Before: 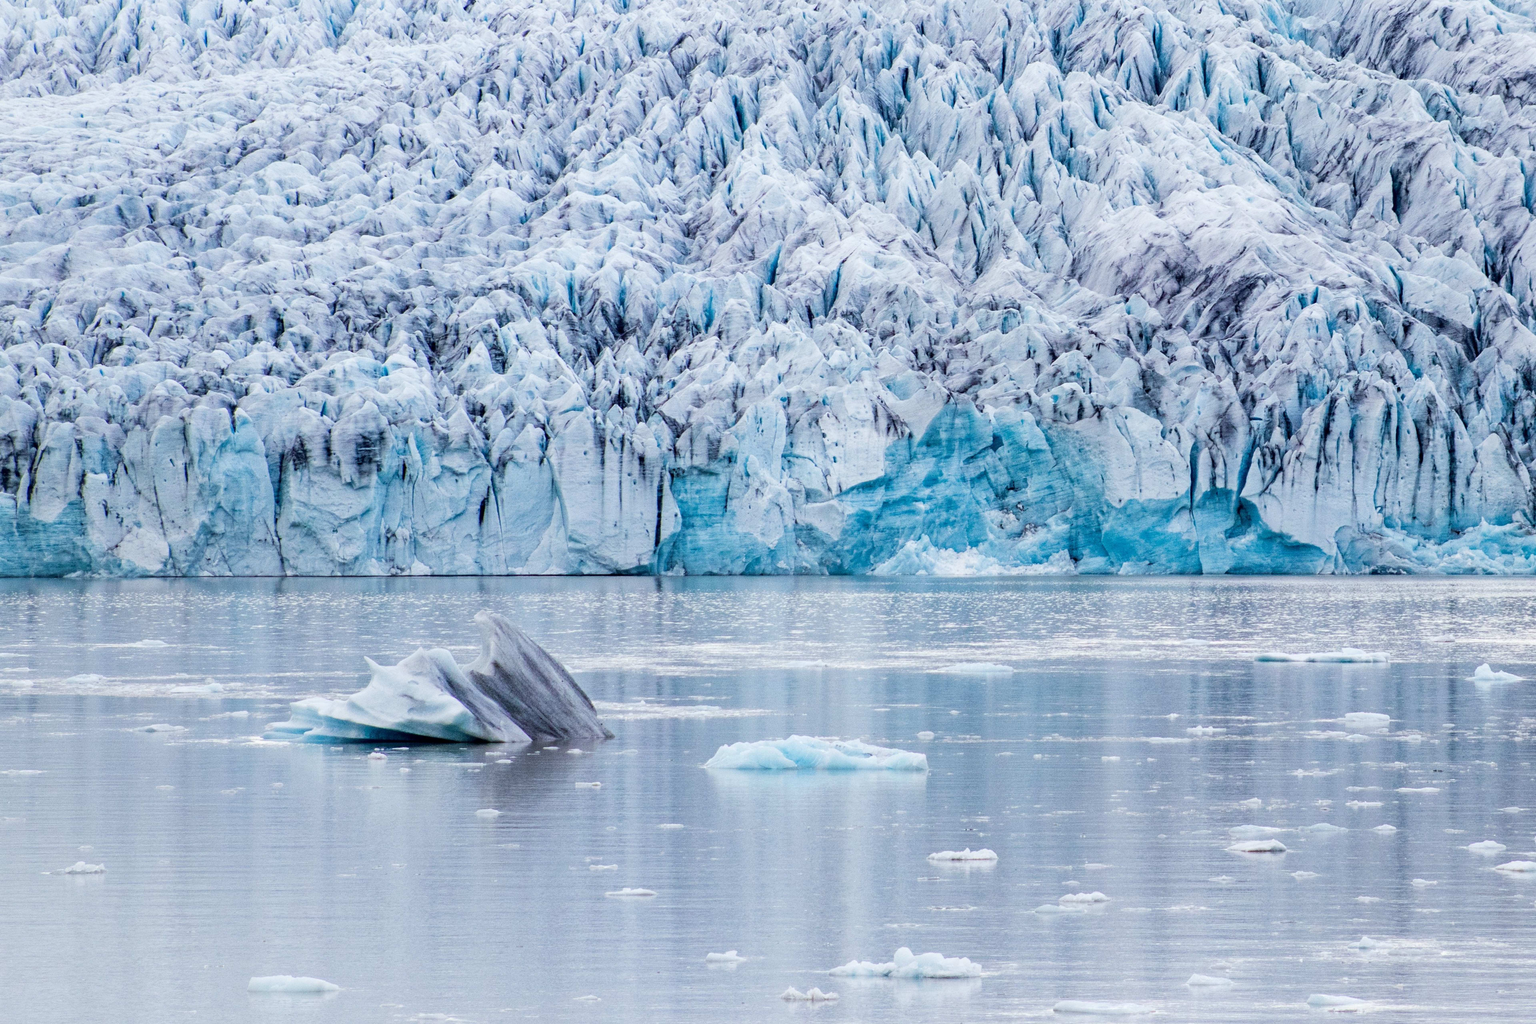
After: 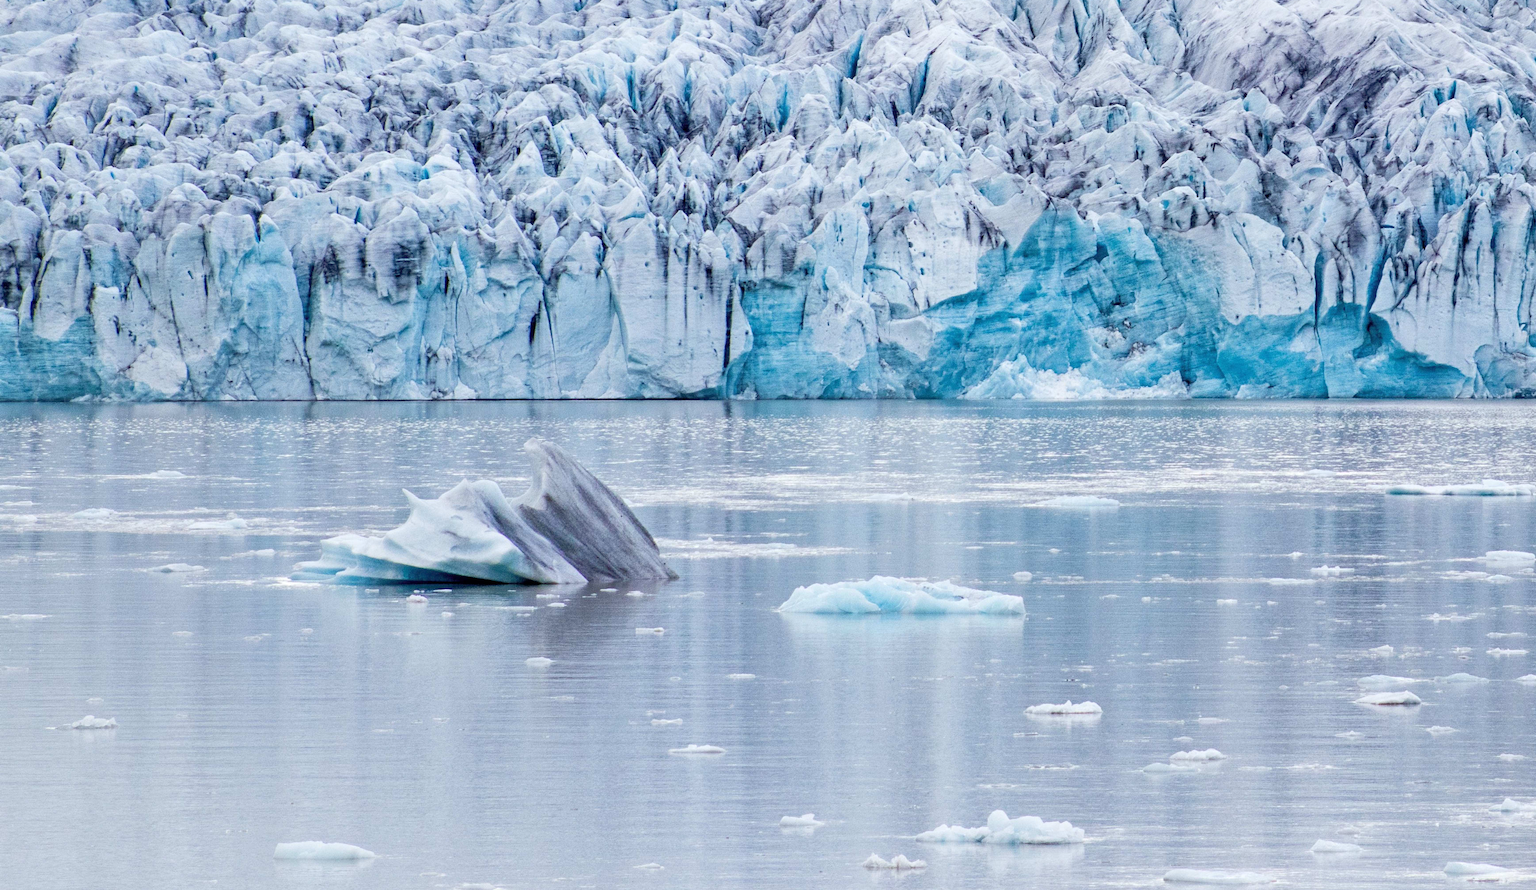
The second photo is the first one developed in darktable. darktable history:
crop: top 20.916%, right 9.437%, bottom 0.316%
tone equalizer: -7 EV 0.15 EV, -6 EV 0.6 EV, -5 EV 1.15 EV, -4 EV 1.33 EV, -3 EV 1.15 EV, -2 EV 0.6 EV, -1 EV 0.15 EV, mask exposure compensation -0.5 EV
levels: mode automatic, gray 50.8%
